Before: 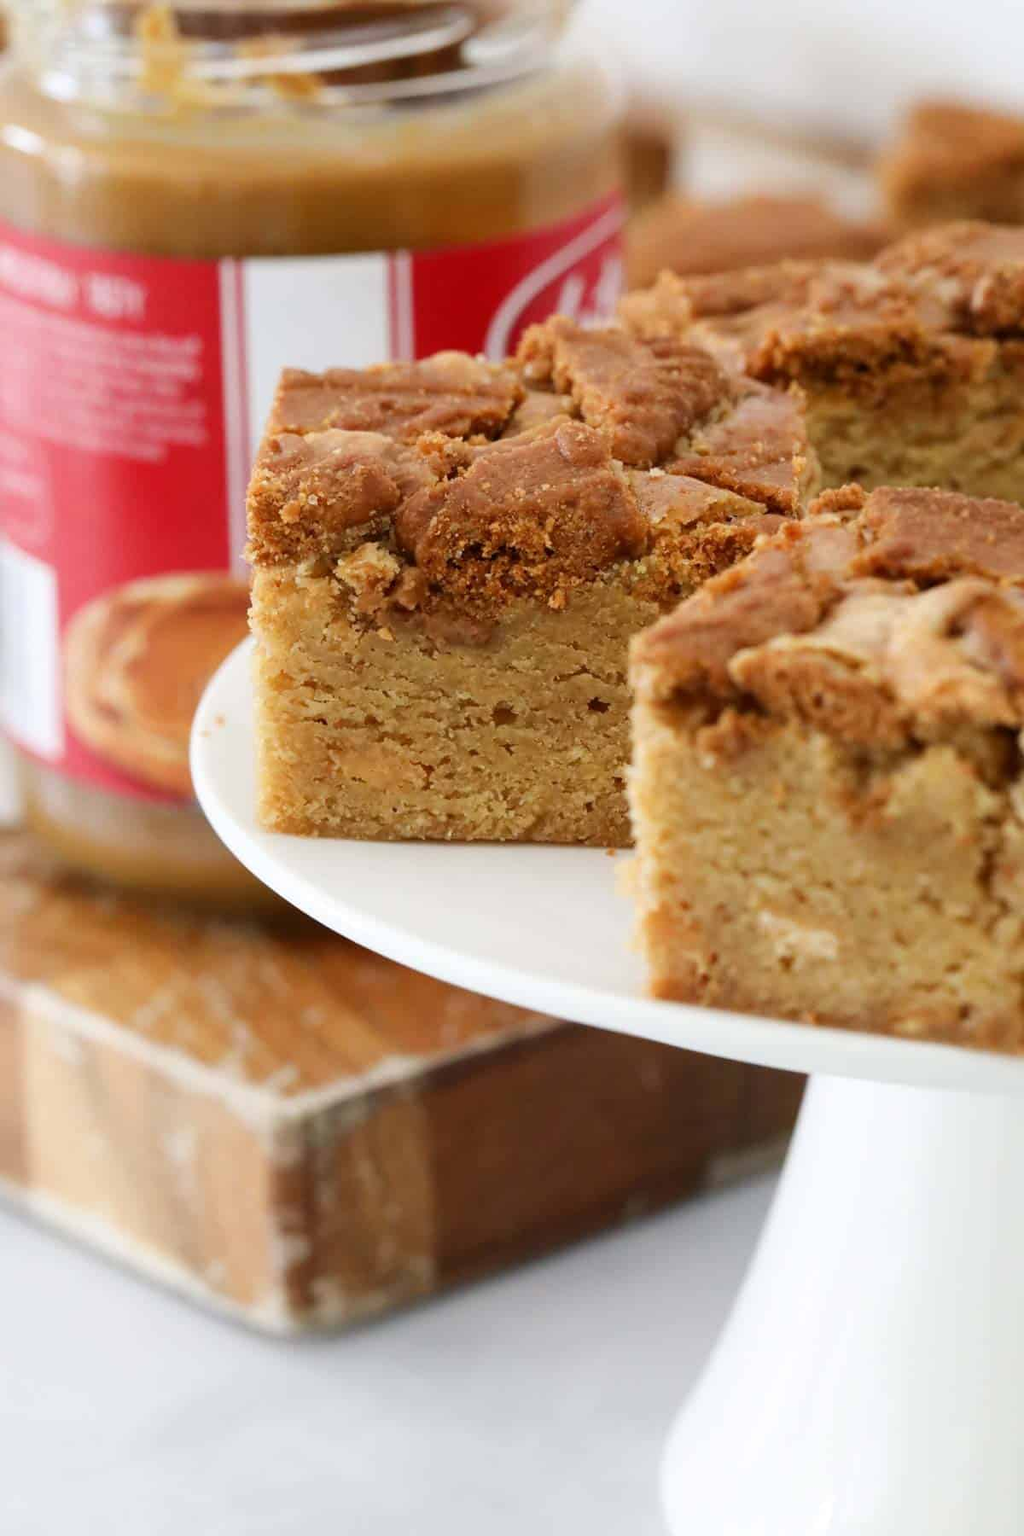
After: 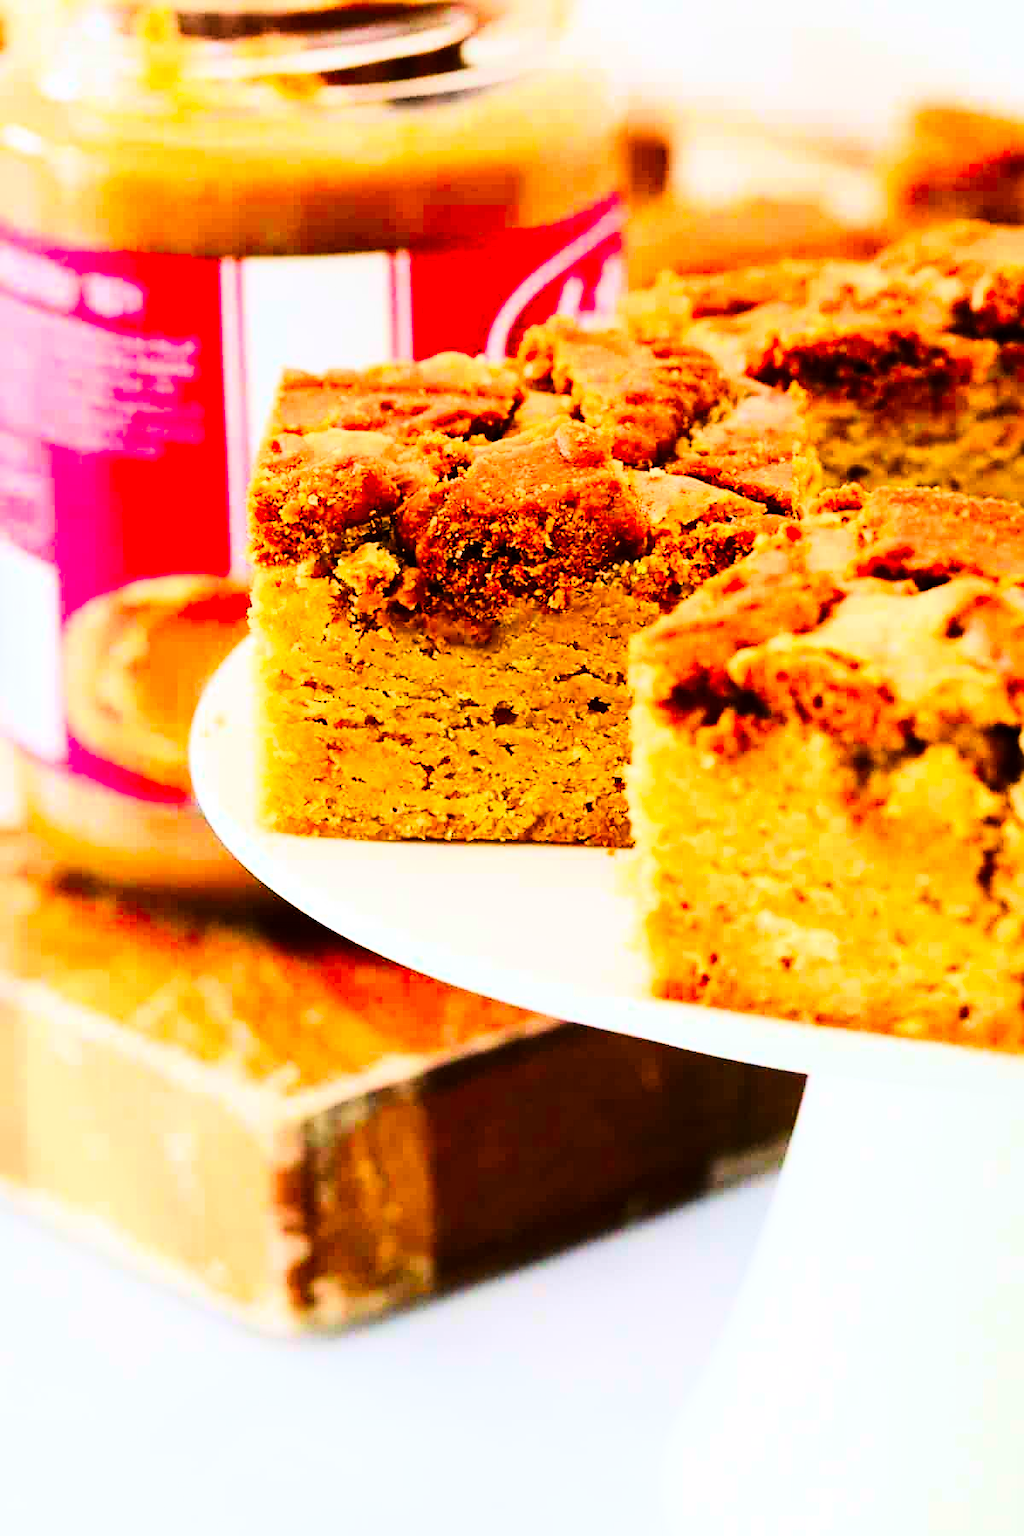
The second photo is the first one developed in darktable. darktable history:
tone curve: curves: ch0 [(0, 0) (0.004, 0) (0.133, 0.071) (0.325, 0.456) (0.832, 0.957) (1, 1)], color space Lab, linked channels, preserve colors none
sharpen: on, module defaults
contrast brightness saturation: contrast 0.26, brightness 0.02, saturation 0.87
